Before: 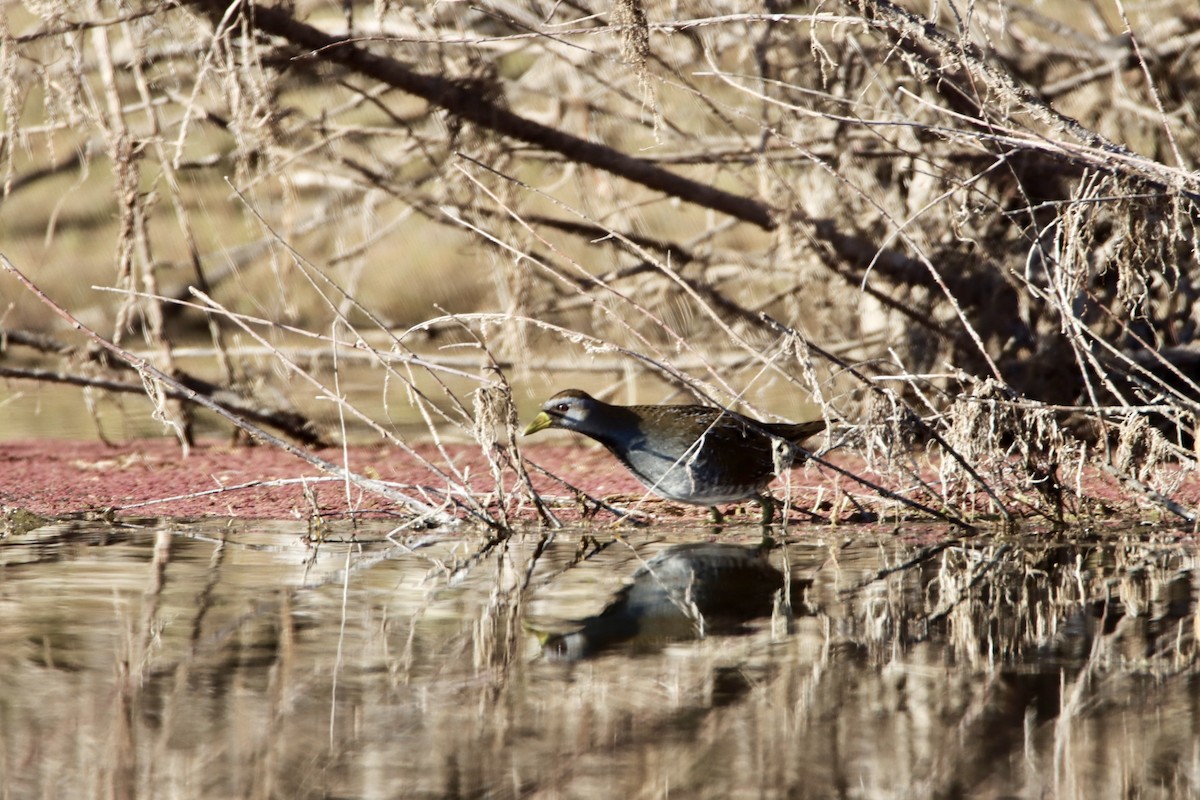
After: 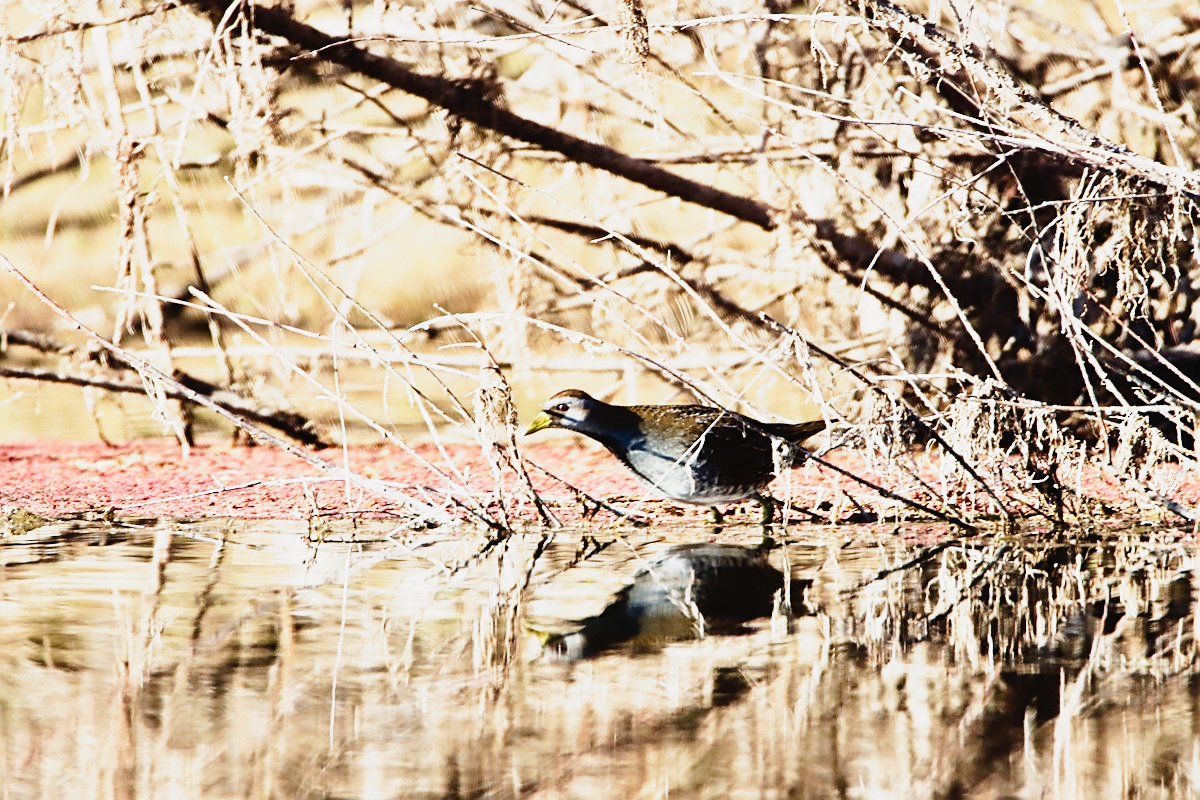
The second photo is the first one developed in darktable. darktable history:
base curve: curves: ch0 [(0, 0) (0.088, 0.125) (0.176, 0.251) (0.354, 0.501) (0.613, 0.749) (1, 0.877)], preserve colors none
tone curve: curves: ch0 [(0, 0.023) (0.104, 0.058) (0.21, 0.162) (0.469, 0.524) (0.579, 0.65) (0.725, 0.8) (0.858, 0.903) (1, 0.974)]; ch1 [(0, 0) (0.414, 0.395) (0.447, 0.447) (0.502, 0.501) (0.521, 0.512) (0.566, 0.566) (0.618, 0.61) (0.654, 0.642) (1, 1)]; ch2 [(0, 0) (0.369, 0.388) (0.437, 0.453) (0.492, 0.485) (0.524, 0.508) (0.553, 0.566) (0.583, 0.608) (1, 1)], preserve colors none
sharpen: on, module defaults
tone equalizer: -8 EV -0.421 EV, -7 EV -0.354 EV, -6 EV -0.356 EV, -5 EV -0.198 EV, -3 EV 0.195 EV, -2 EV 0.334 EV, -1 EV 0.409 EV, +0 EV 0.425 EV
